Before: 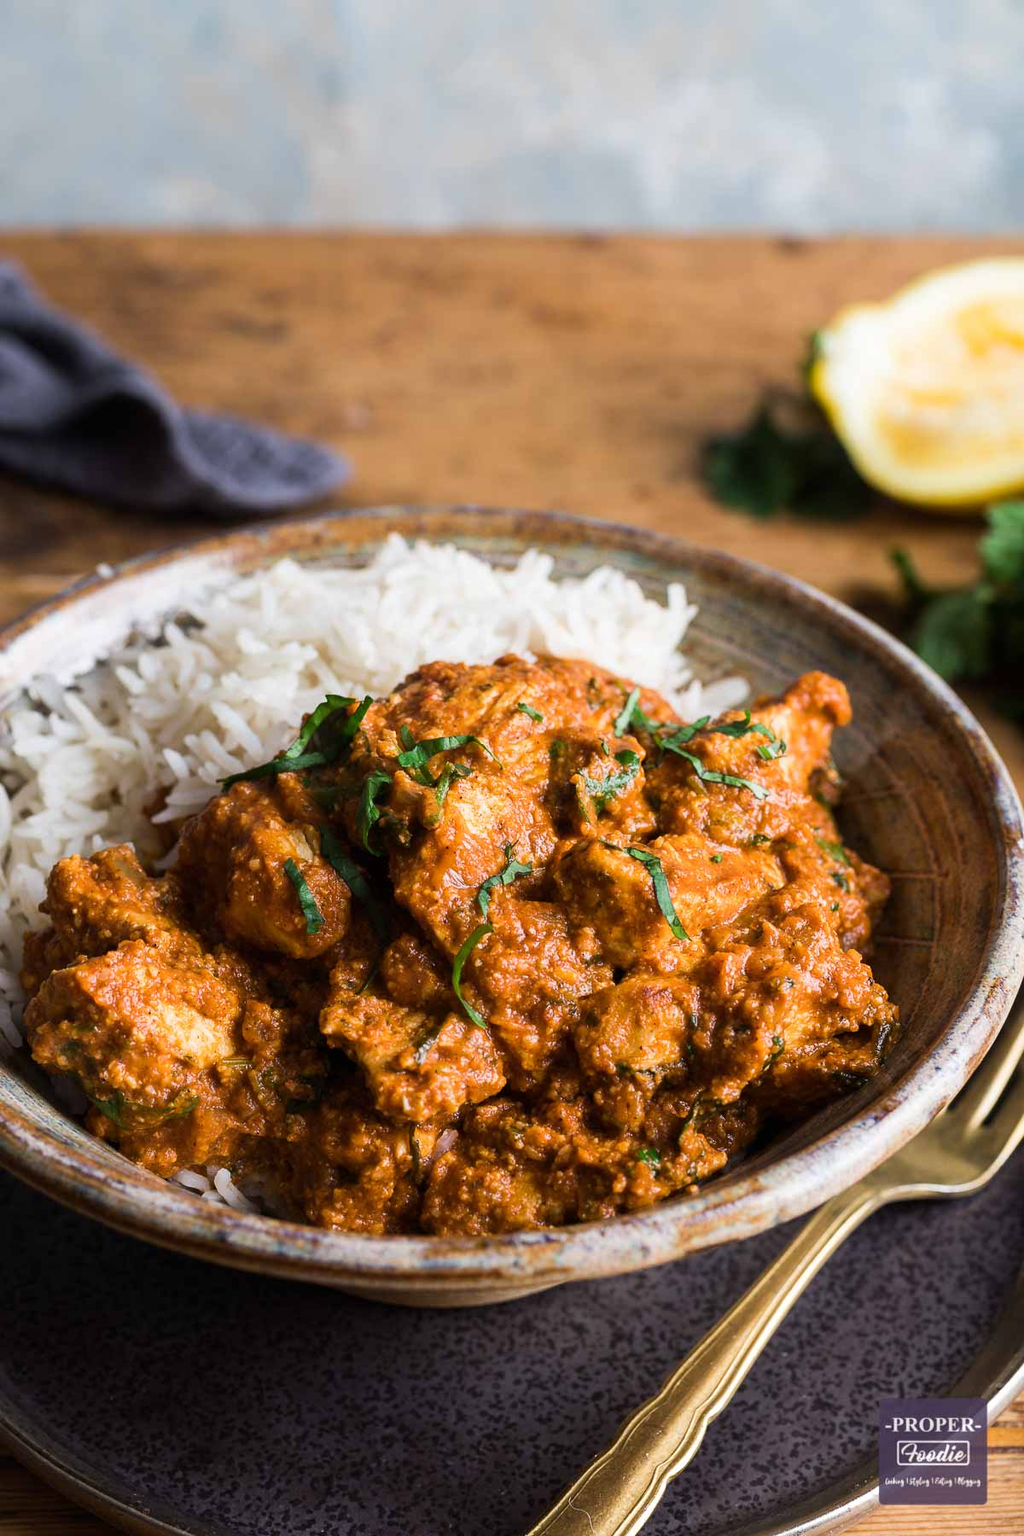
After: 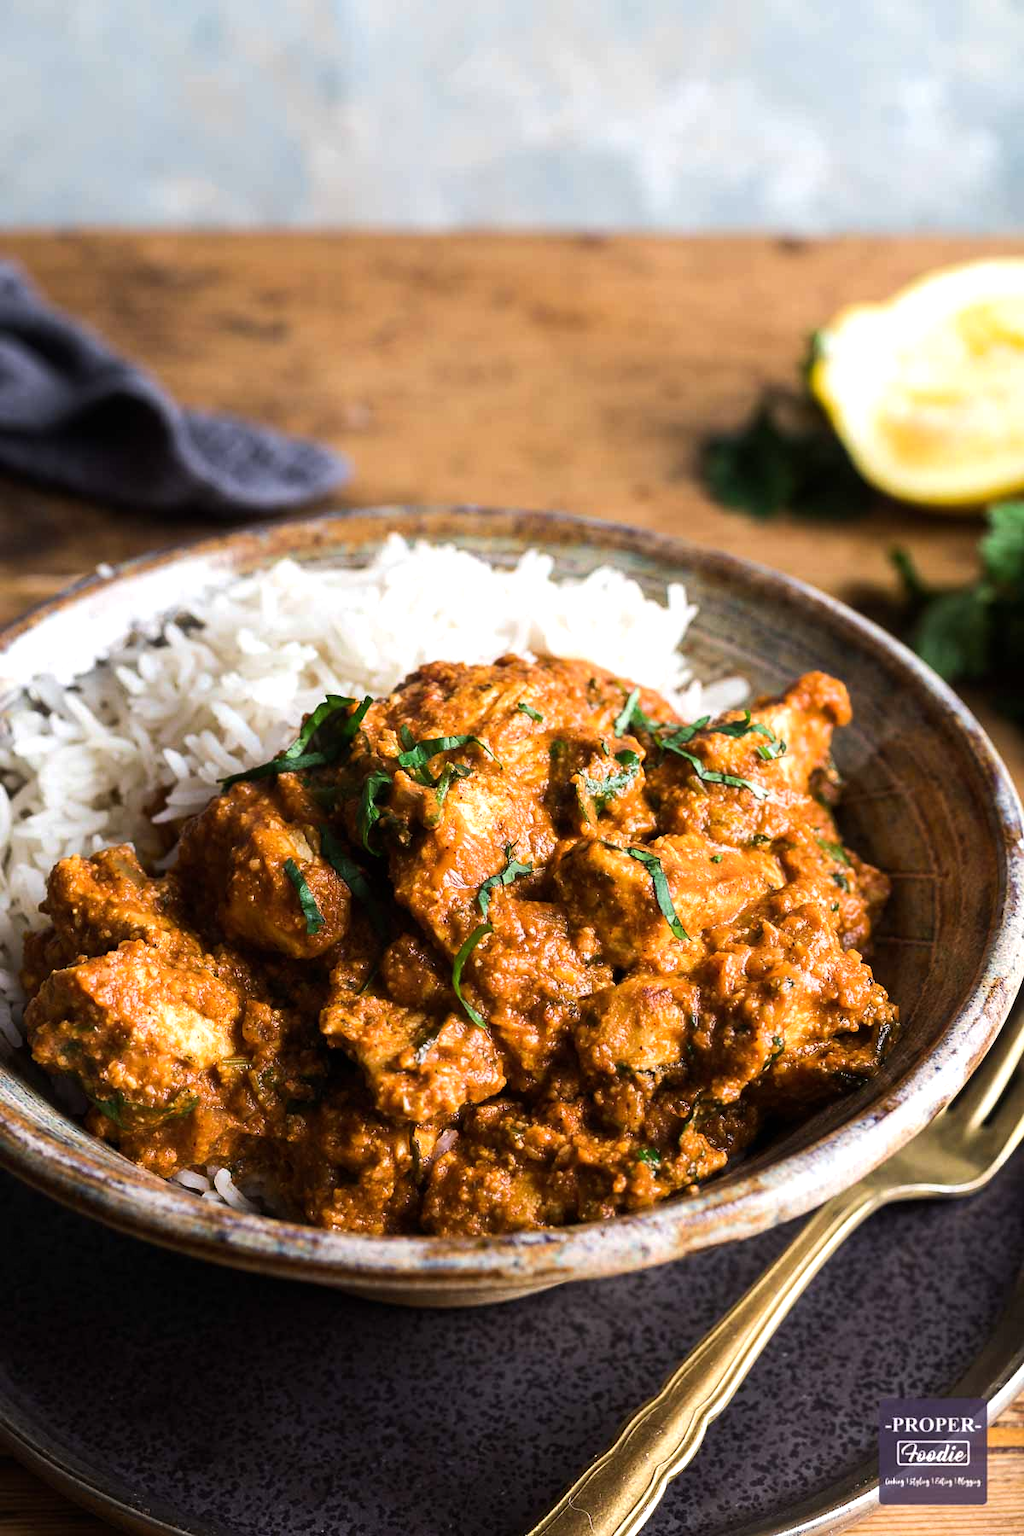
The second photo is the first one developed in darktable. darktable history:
exposure: compensate highlight preservation false
tone equalizer: -8 EV -0.456 EV, -7 EV -0.365 EV, -6 EV -0.301 EV, -5 EV -0.216 EV, -3 EV 0.229 EV, -2 EV 0.31 EV, -1 EV 0.405 EV, +0 EV 0.412 EV, edges refinement/feathering 500, mask exposure compensation -1.57 EV, preserve details no
